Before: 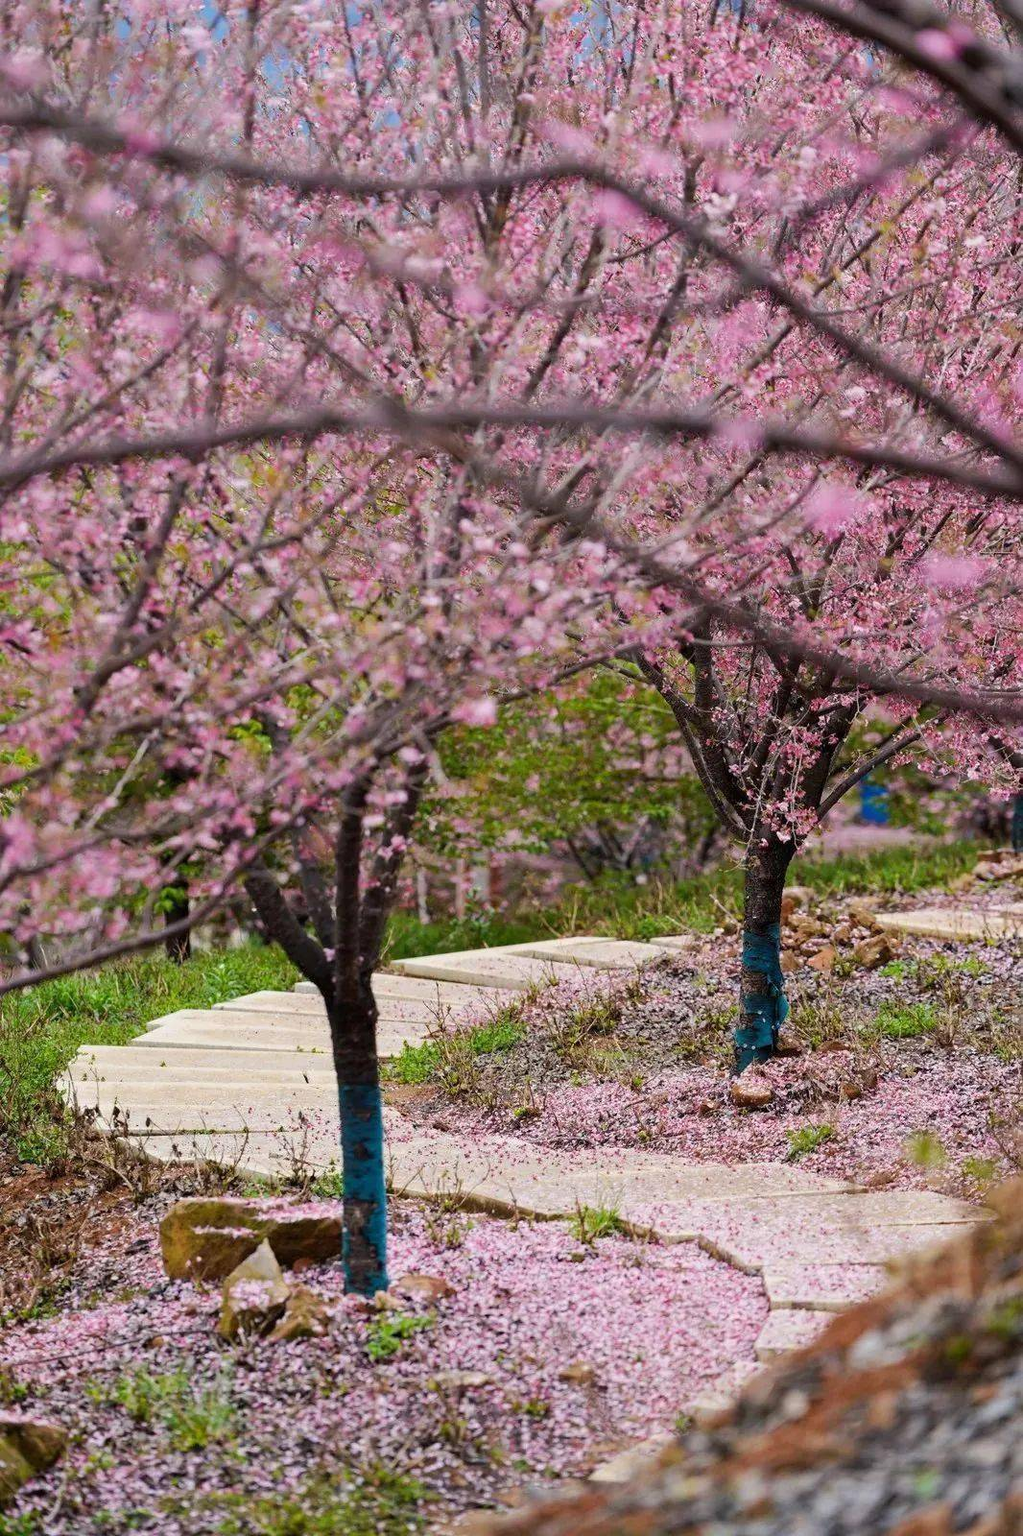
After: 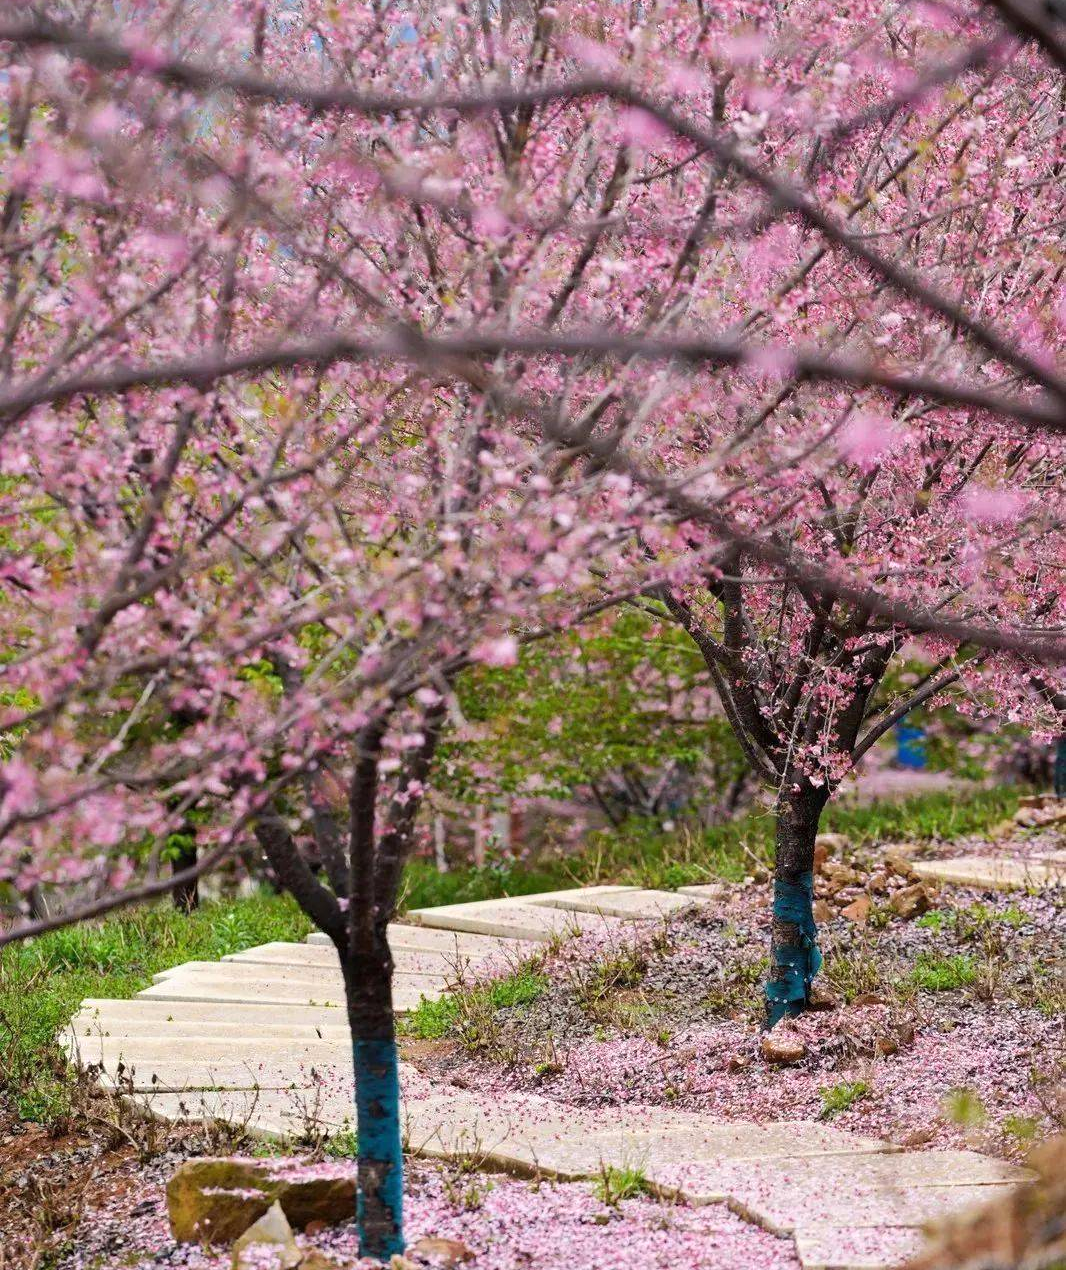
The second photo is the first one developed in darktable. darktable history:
exposure: exposure 0.207 EV, compensate highlight preservation false
rotate and perspective: automatic cropping off
crop and rotate: top 5.667%, bottom 14.937%
